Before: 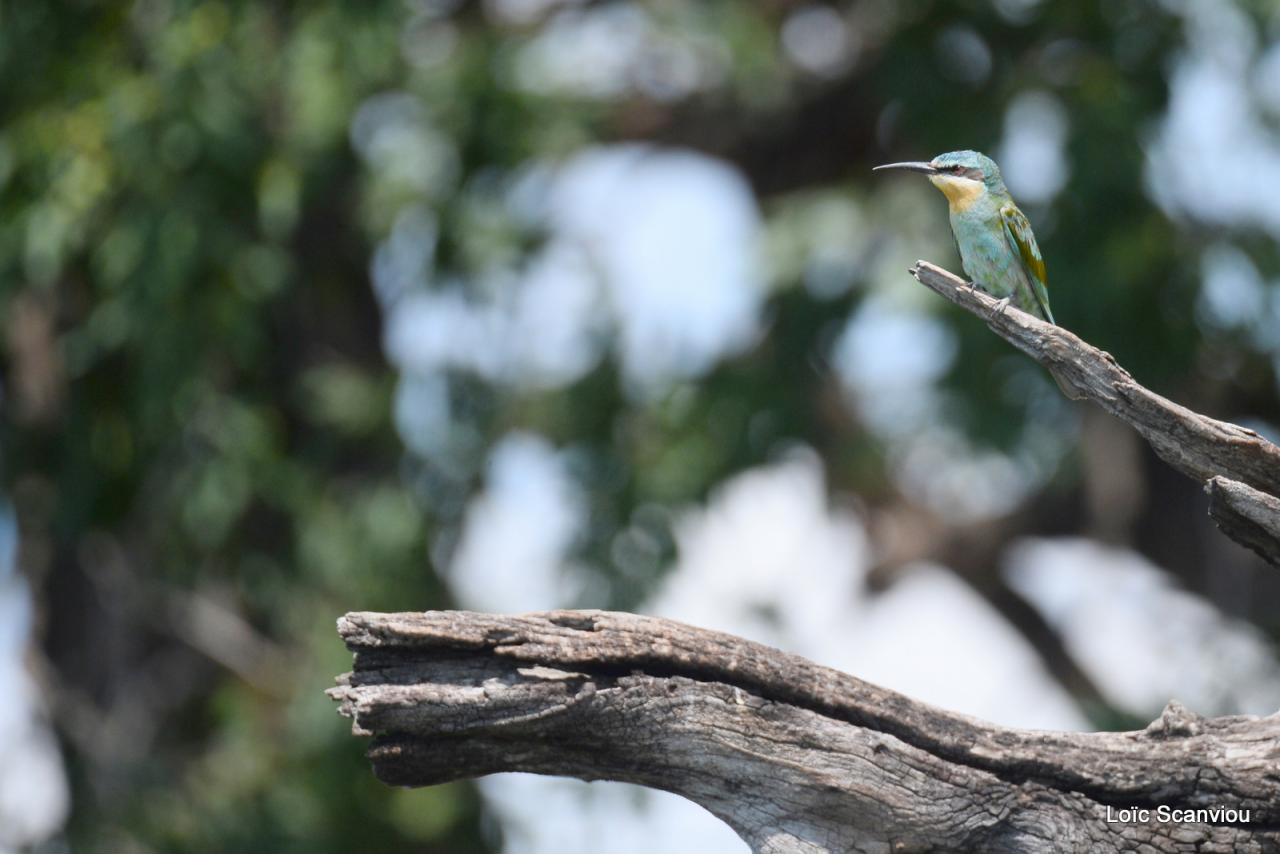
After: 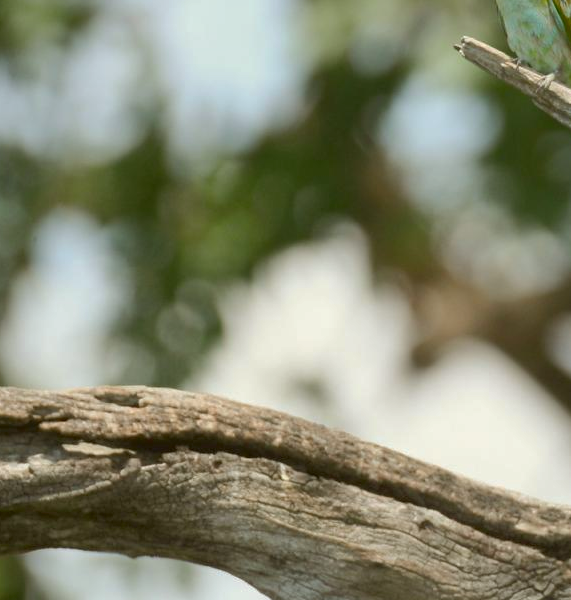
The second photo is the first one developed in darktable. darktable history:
crop: left 35.553%, top 26.332%, right 19.766%, bottom 3.378%
color correction: highlights a* -1.72, highlights b* 9.99, shadows a* 0.21, shadows b* 18.59
shadows and highlights: on, module defaults
